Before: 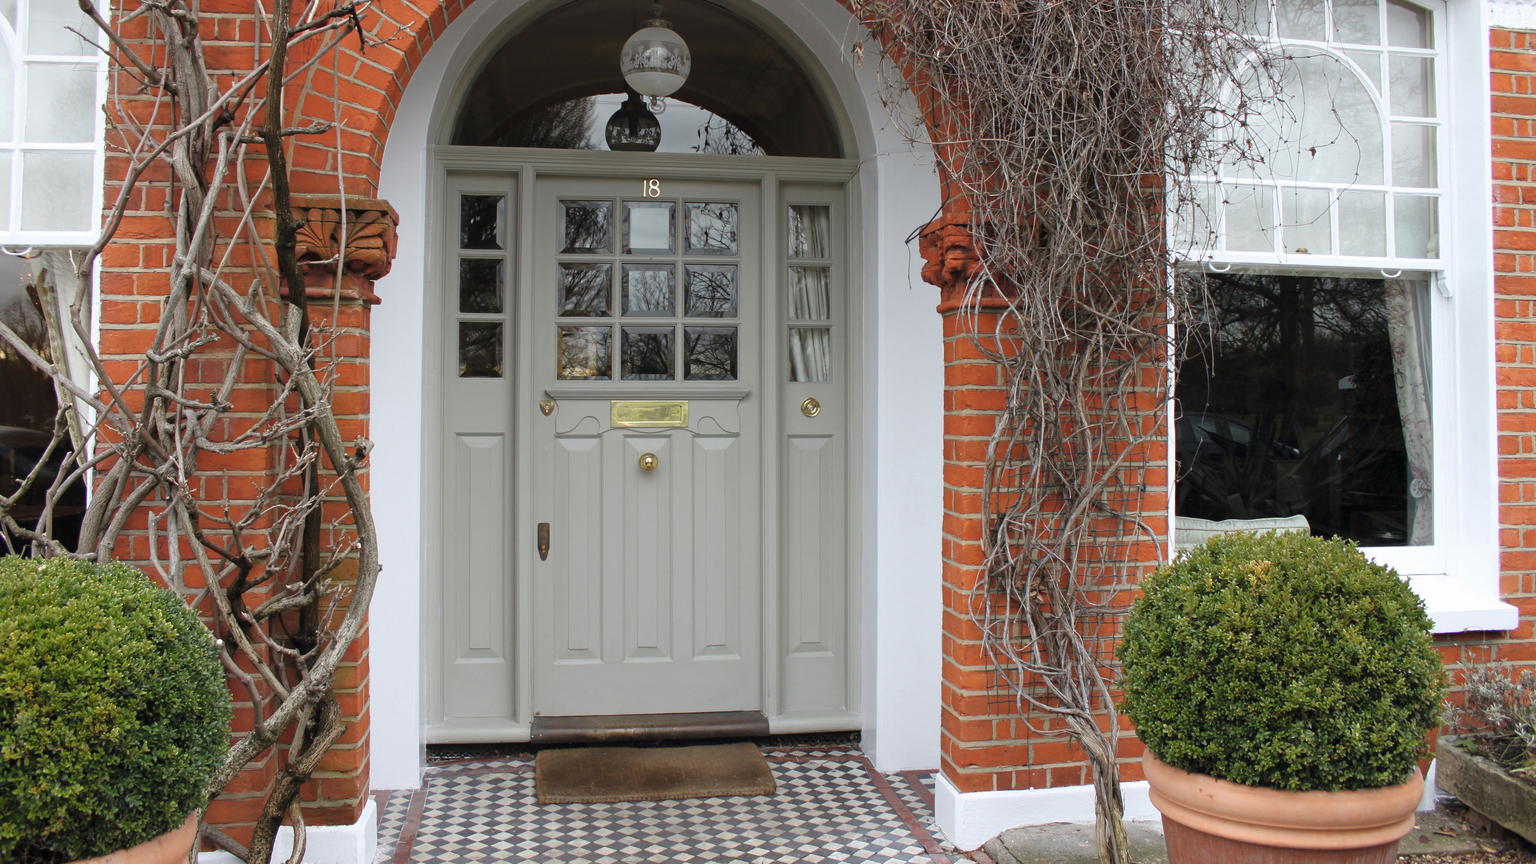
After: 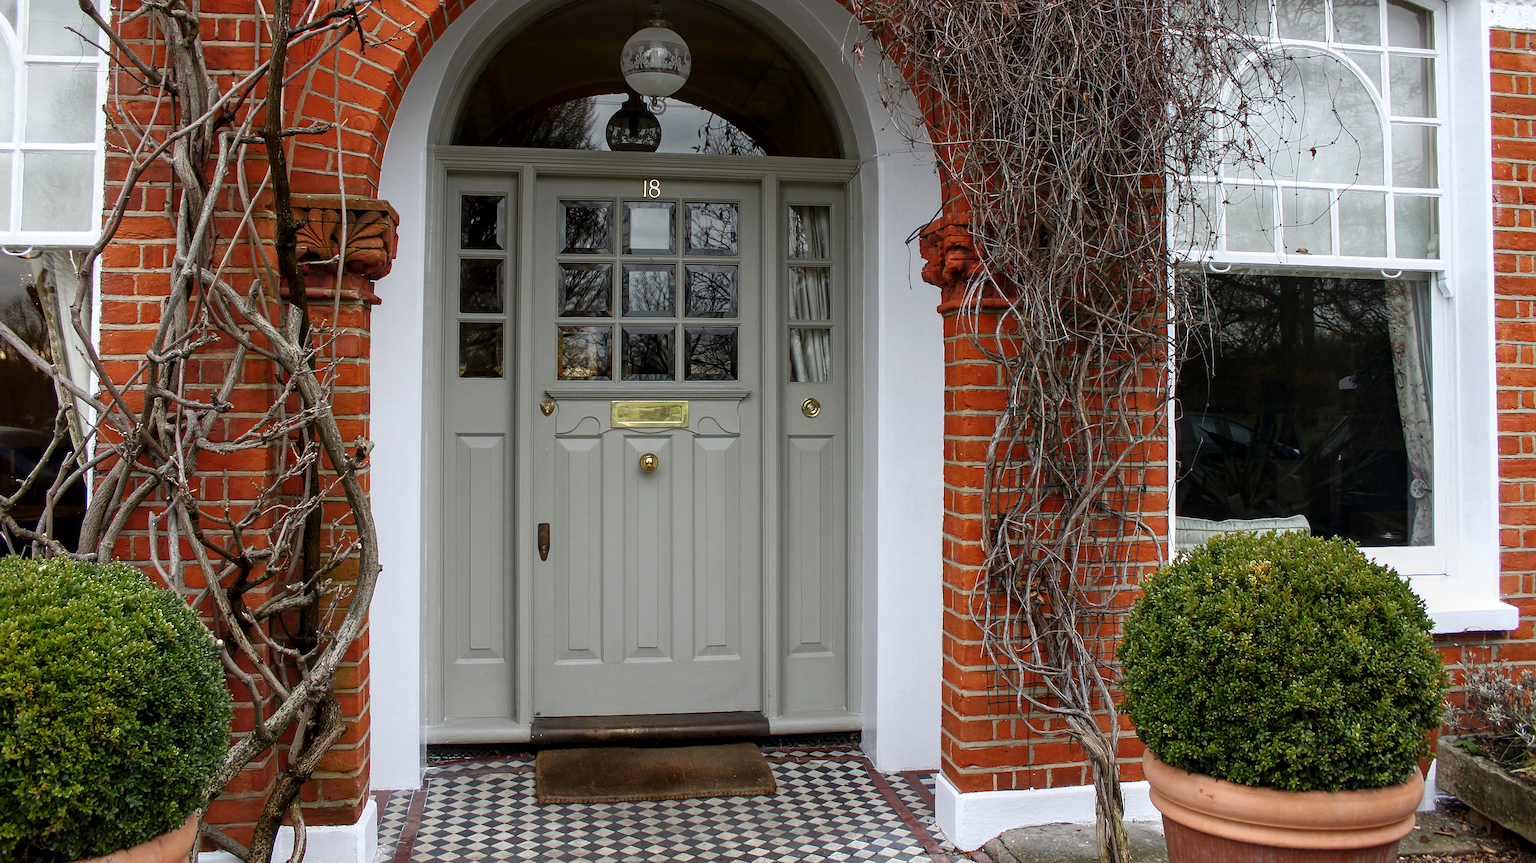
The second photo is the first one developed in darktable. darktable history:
local contrast: on, module defaults
contrast brightness saturation: contrast 0.065, brightness -0.153, saturation 0.119
sharpen: on, module defaults
